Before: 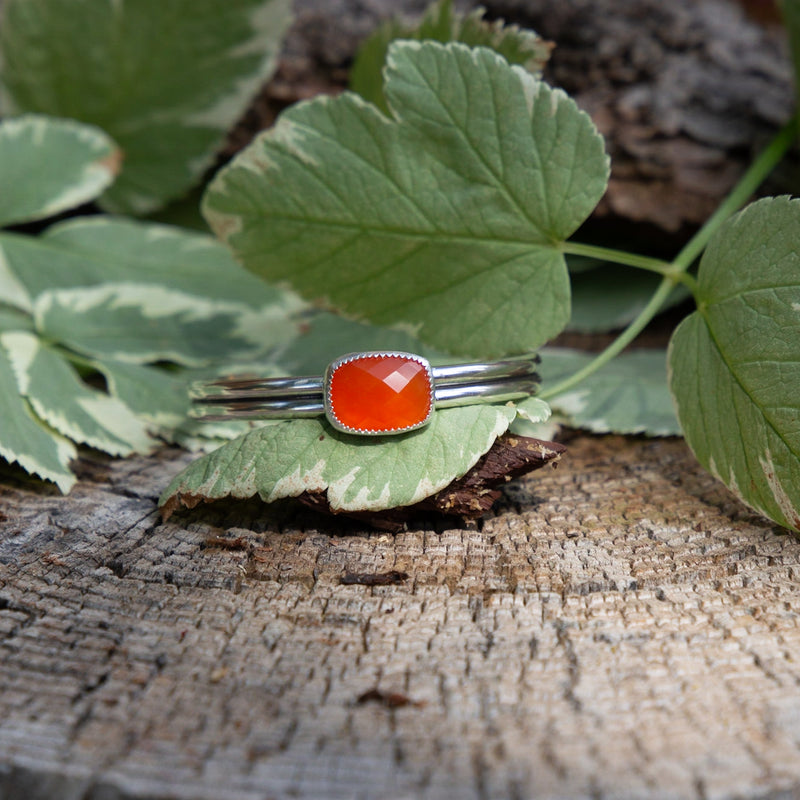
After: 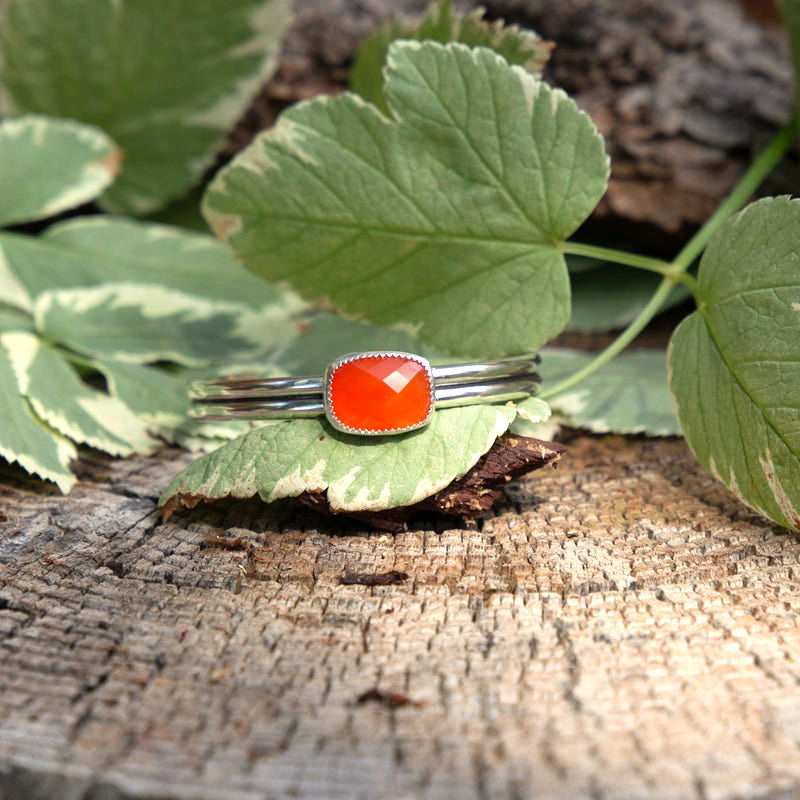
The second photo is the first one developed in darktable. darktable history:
rotate and perspective: automatic cropping original format, crop left 0, crop top 0
white balance: red 1.045, blue 0.932
exposure: exposure 0.6 EV, compensate highlight preservation false
